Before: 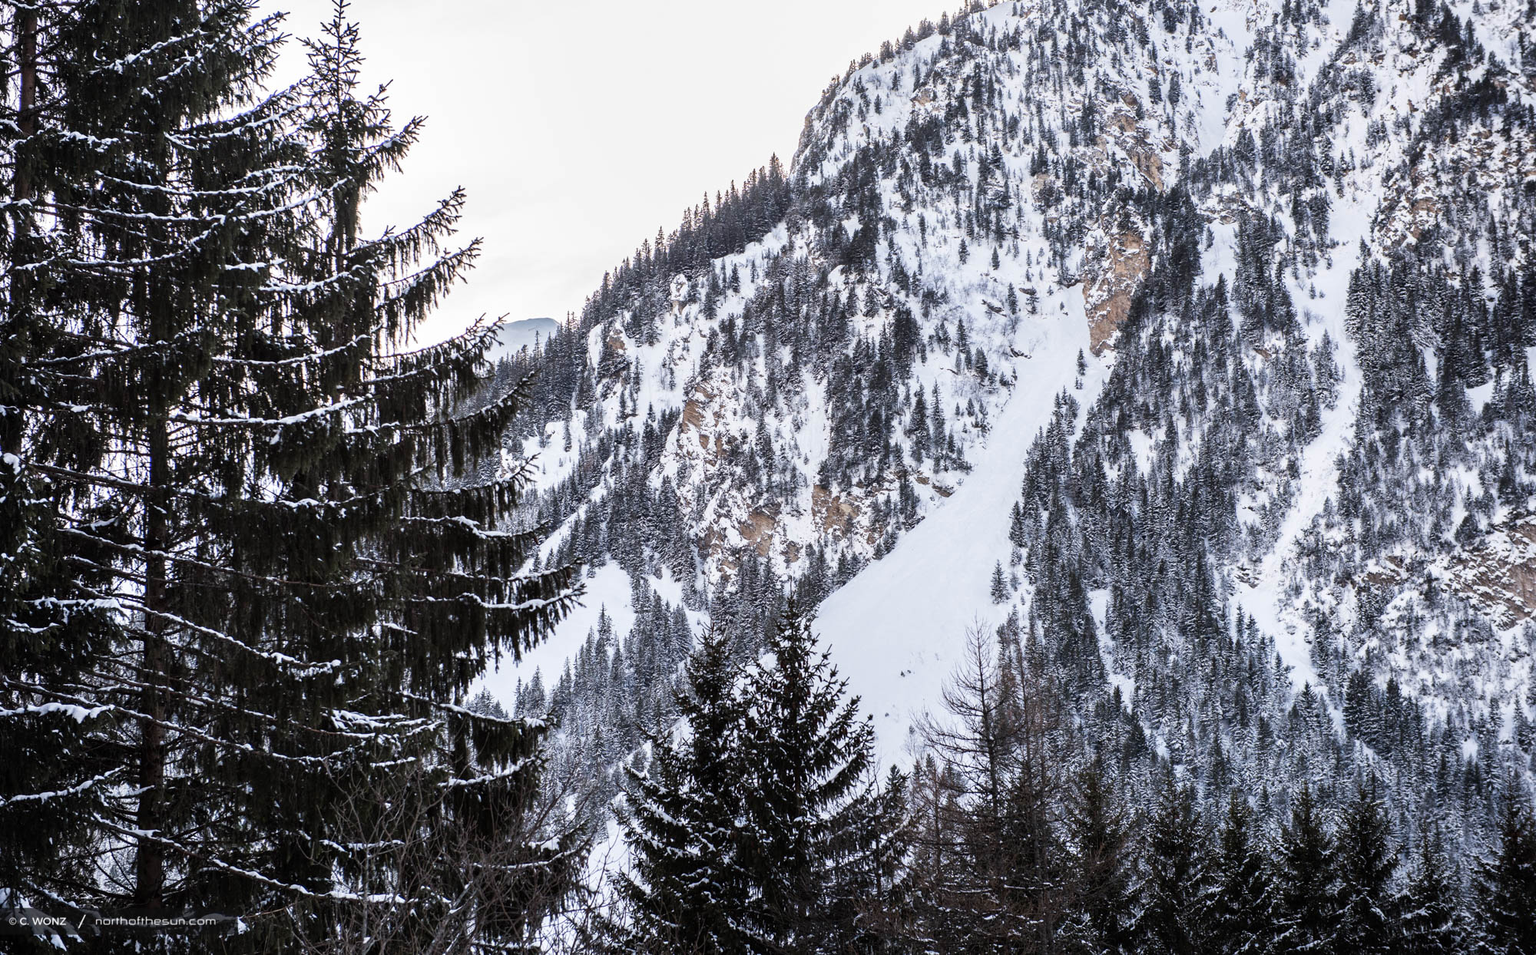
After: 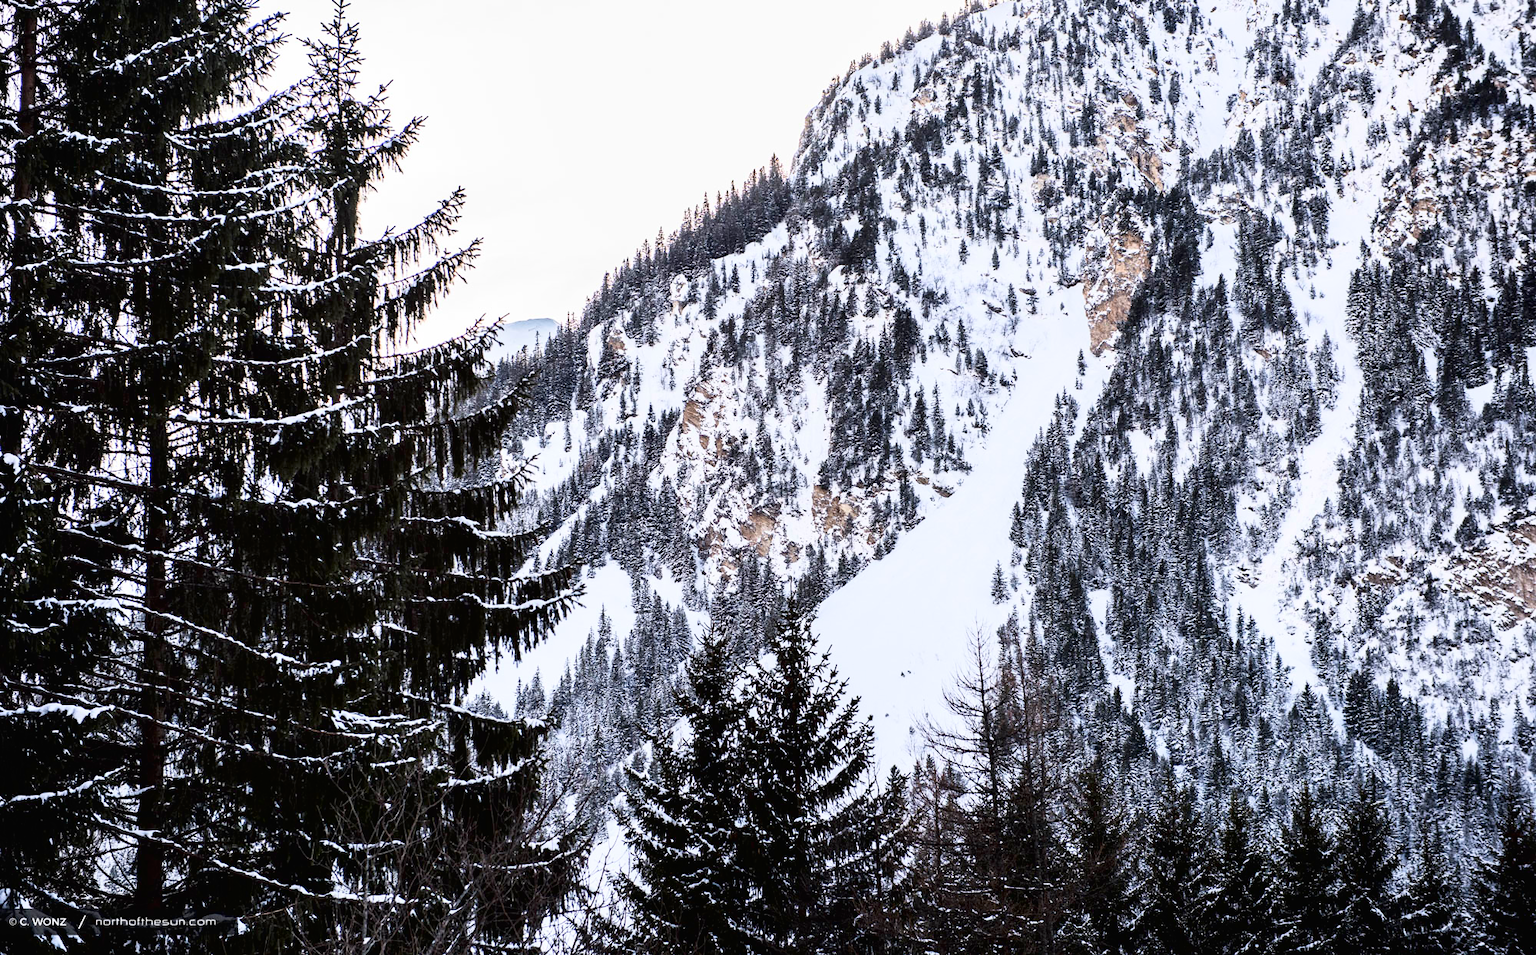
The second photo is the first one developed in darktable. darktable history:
velvia: on, module defaults
tone curve: curves: ch0 [(0.016, 0.011) (0.084, 0.026) (0.469, 0.508) (0.721, 0.862) (1, 1)], color space Lab, independent channels, preserve colors none
